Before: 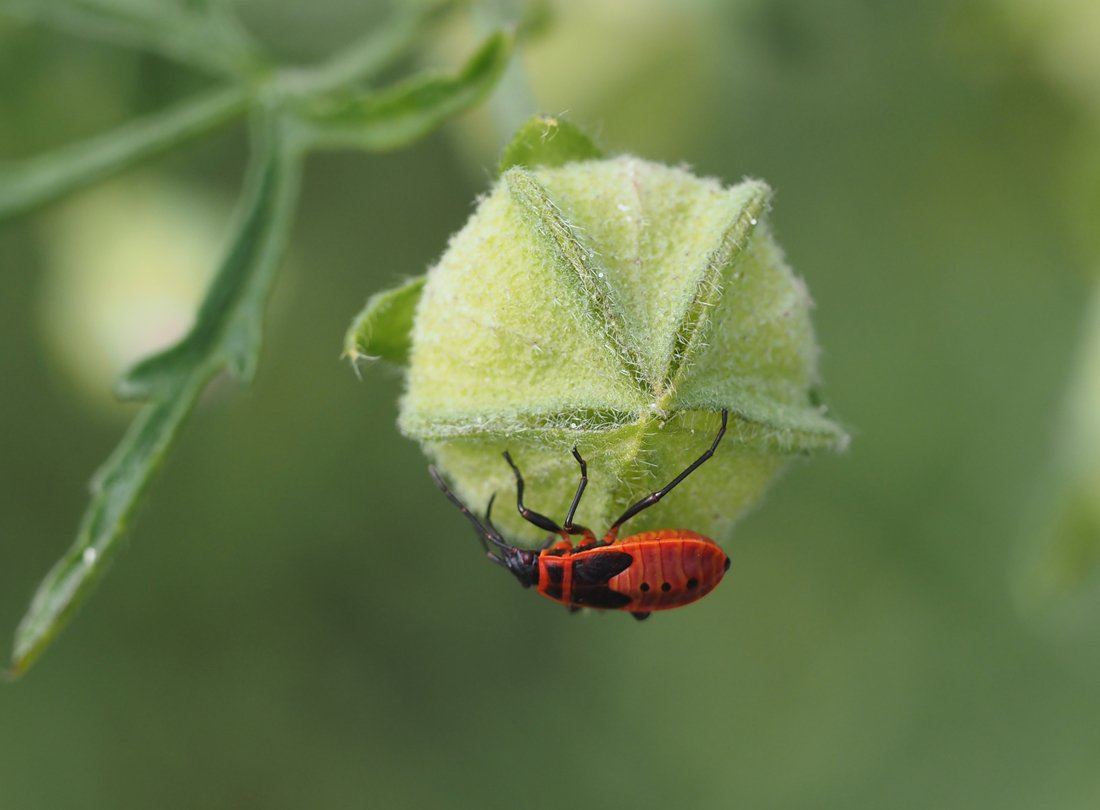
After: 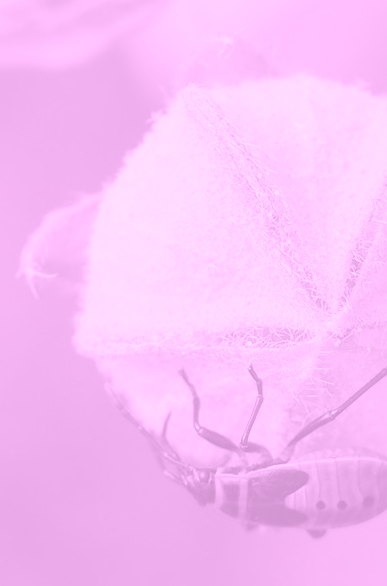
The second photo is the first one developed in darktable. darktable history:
local contrast: highlights 100%, shadows 100%, detail 120%, midtone range 0.2
crop and rotate: left 29.476%, top 10.214%, right 35.32%, bottom 17.333%
colorize: hue 331.2°, saturation 75%, source mix 30.28%, lightness 70.52%, version 1
